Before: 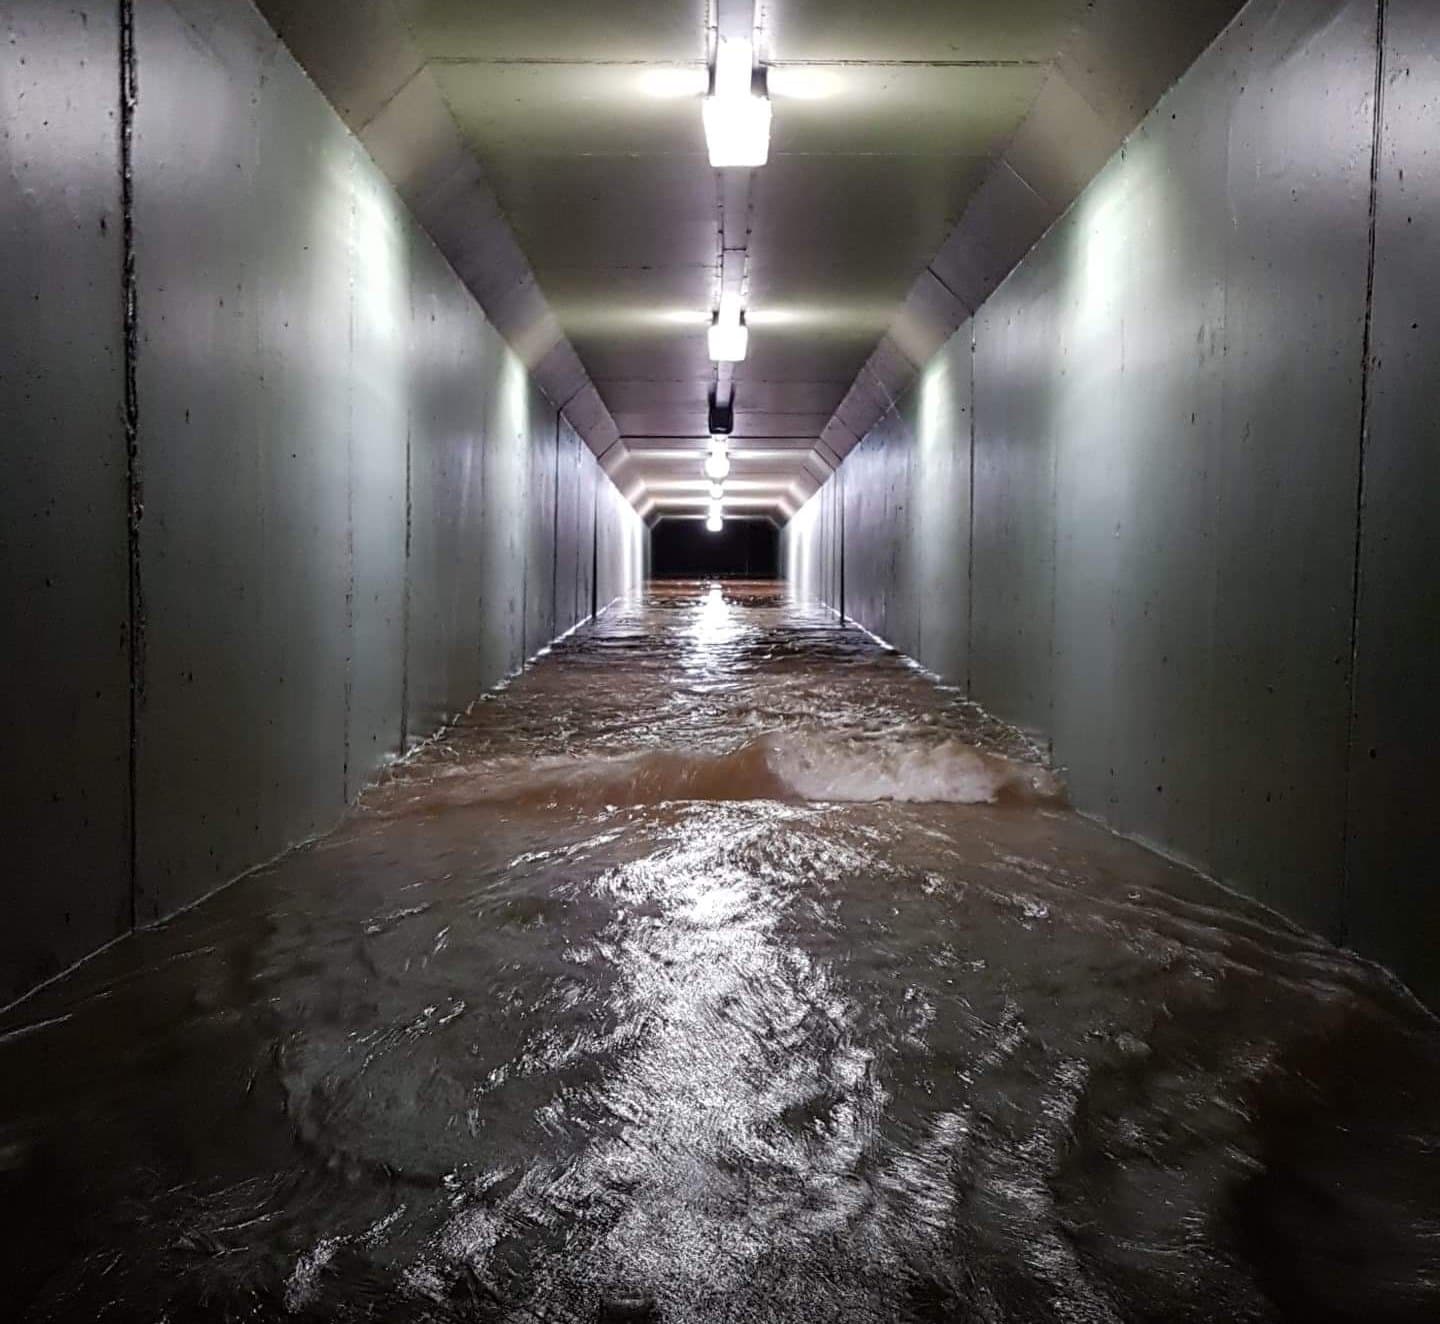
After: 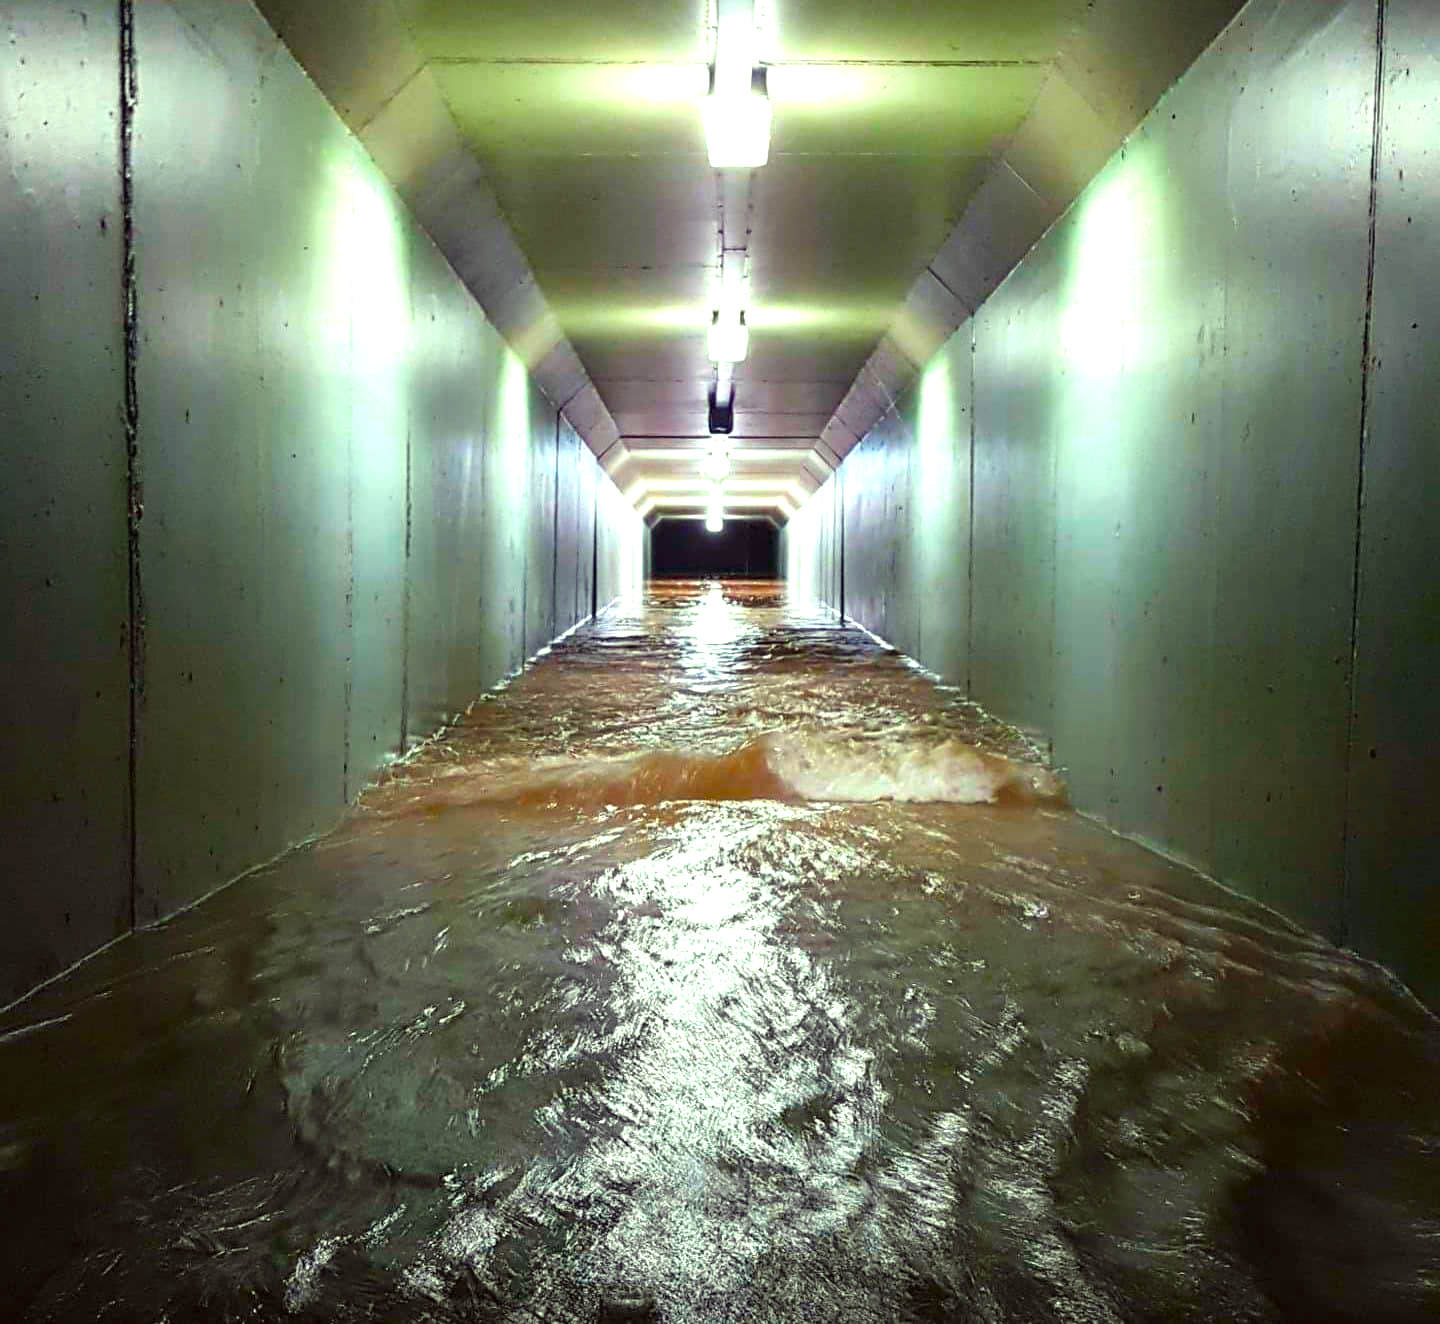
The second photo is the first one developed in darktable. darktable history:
exposure: black level correction 0, exposure 1 EV, compensate exposure bias true, compensate highlight preservation false
color correction: highlights a* -10.77, highlights b* 9.8, saturation 1.72
